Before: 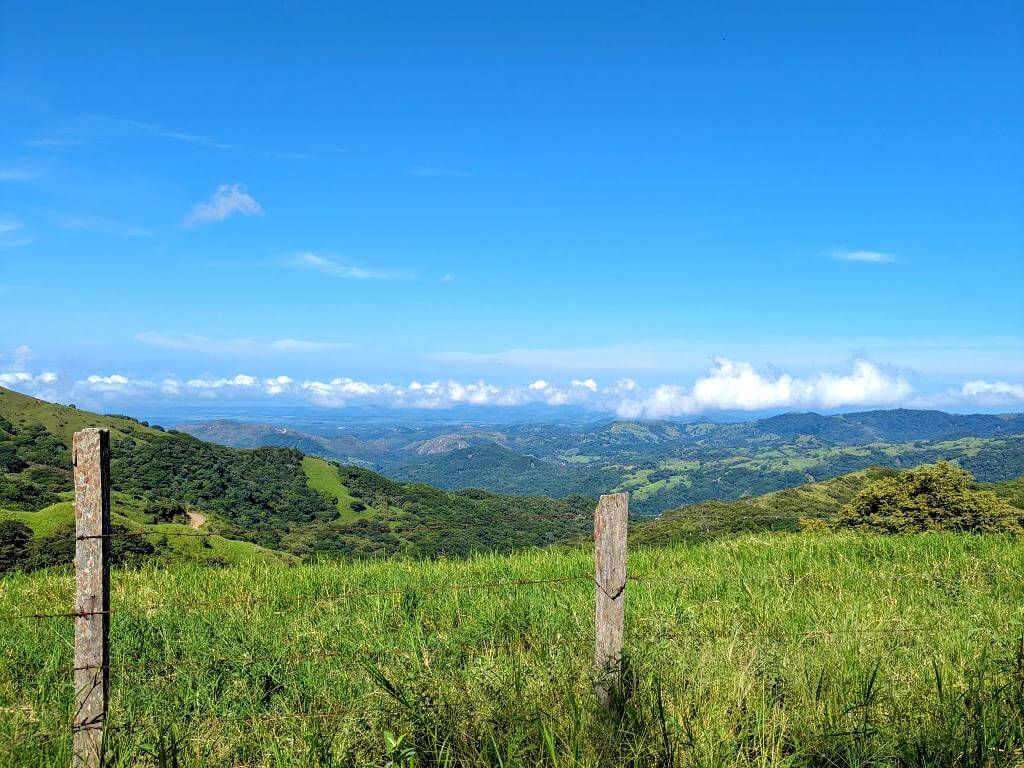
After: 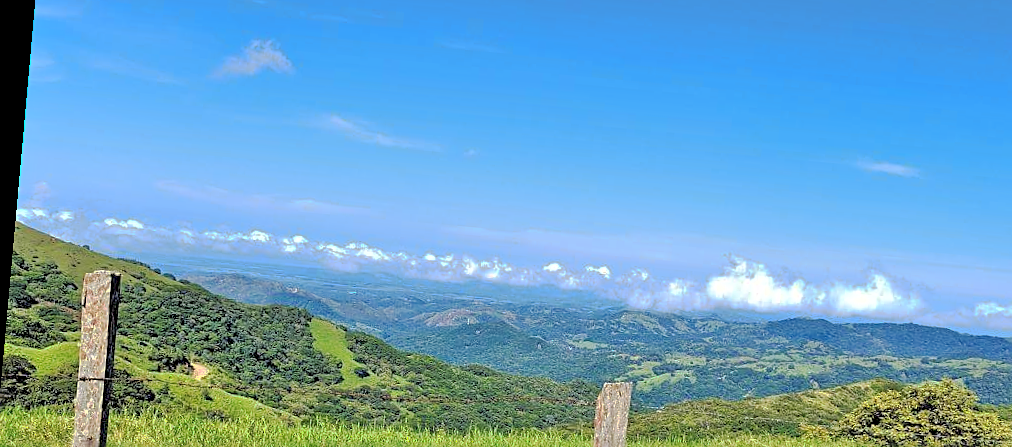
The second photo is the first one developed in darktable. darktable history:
shadows and highlights: shadows 29.32, highlights -29.32, low approximation 0.01, soften with gaussian
sharpen: on, module defaults
tone curve: curves: ch0 [(0, 0) (0.003, 0.08) (0.011, 0.088) (0.025, 0.104) (0.044, 0.122) (0.069, 0.141) (0.1, 0.161) (0.136, 0.181) (0.177, 0.209) (0.224, 0.246) (0.277, 0.293) (0.335, 0.343) (0.399, 0.399) (0.468, 0.464) (0.543, 0.54) (0.623, 0.616) (0.709, 0.694) (0.801, 0.757) (0.898, 0.821) (1, 1)], preserve colors none
crop: left 1.744%, top 19.225%, right 5.069%, bottom 28.357%
tone equalizer: -7 EV 0.15 EV, -6 EV 0.6 EV, -5 EV 1.15 EV, -4 EV 1.33 EV, -3 EV 1.15 EV, -2 EV 0.6 EV, -1 EV 0.15 EV, mask exposure compensation -0.5 EV
rotate and perspective: rotation 5.12°, automatic cropping off
haze removal: strength 0.02, distance 0.25, compatibility mode true, adaptive false
